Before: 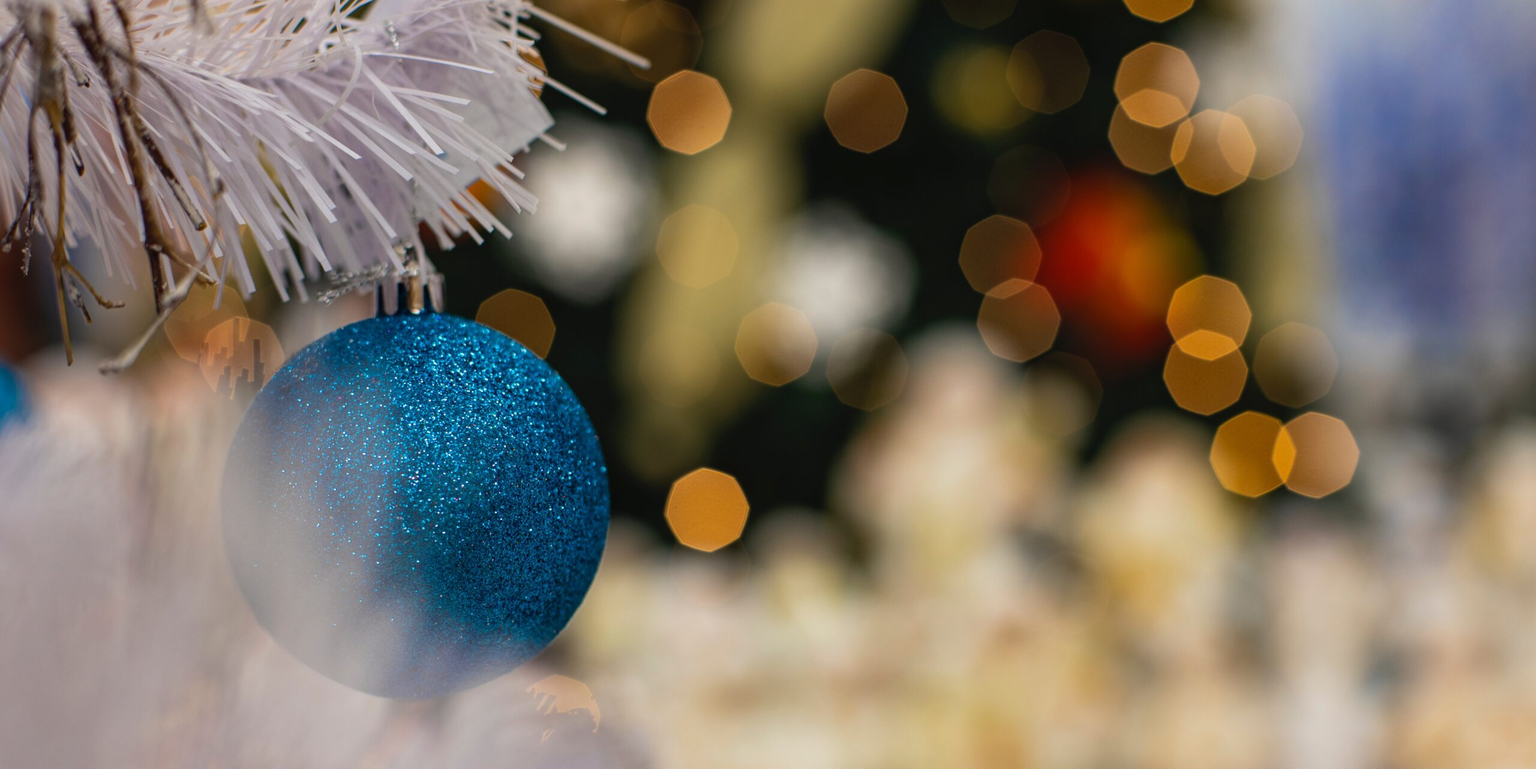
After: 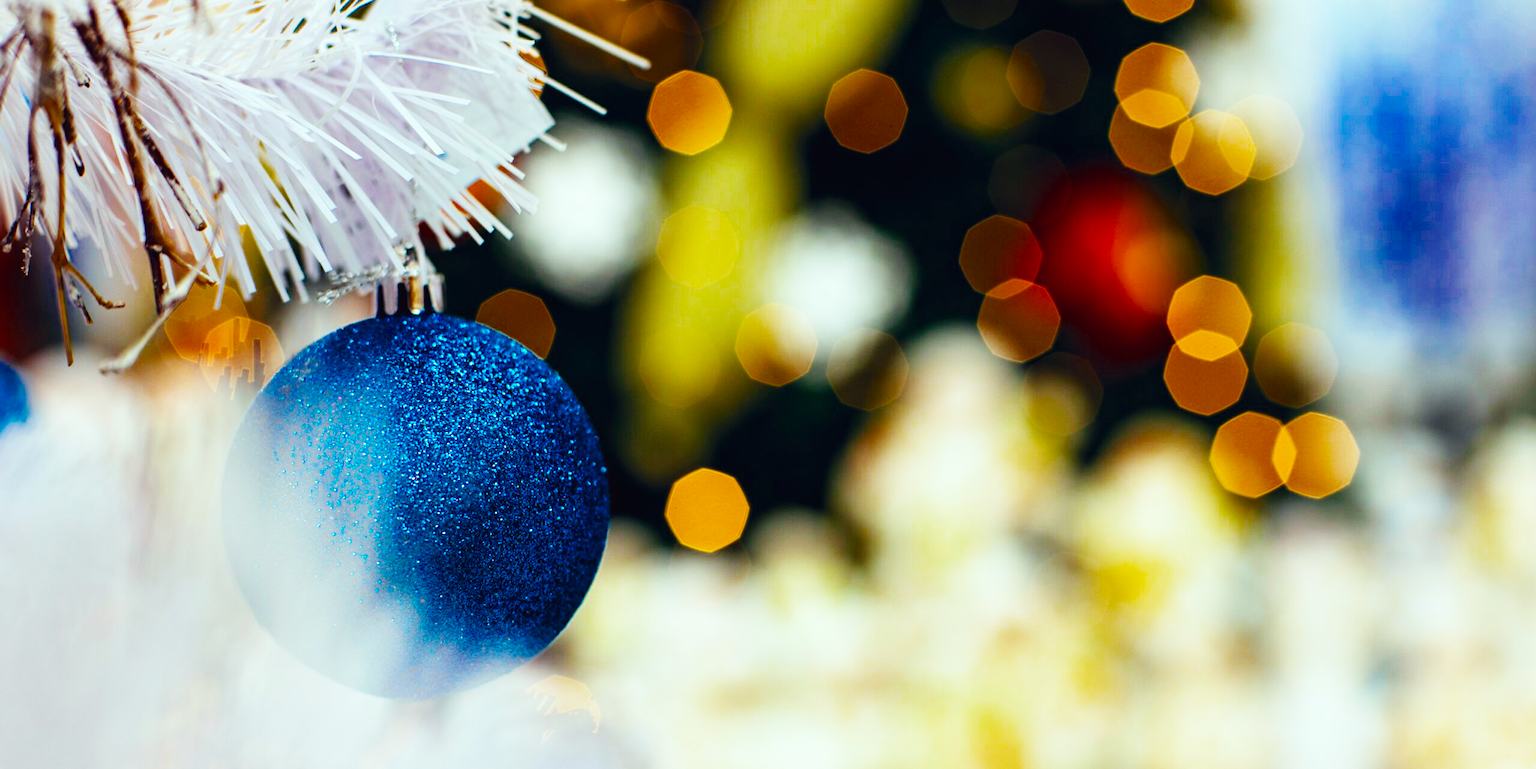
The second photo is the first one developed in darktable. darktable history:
color balance rgb: highlights gain › chroma 4.091%, highlights gain › hue 199.99°, global offset › chroma 0.053%, global offset › hue 254.3°, perceptual saturation grading › global saturation 30.583%, global vibrance 0.827%, saturation formula JzAzBz (2021)
base curve: curves: ch0 [(0, 0.003) (0.001, 0.002) (0.006, 0.004) (0.02, 0.022) (0.048, 0.086) (0.094, 0.234) (0.162, 0.431) (0.258, 0.629) (0.385, 0.8) (0.548, 0.918) (0.751, 0.988) (1, 1)], preserve colors none
